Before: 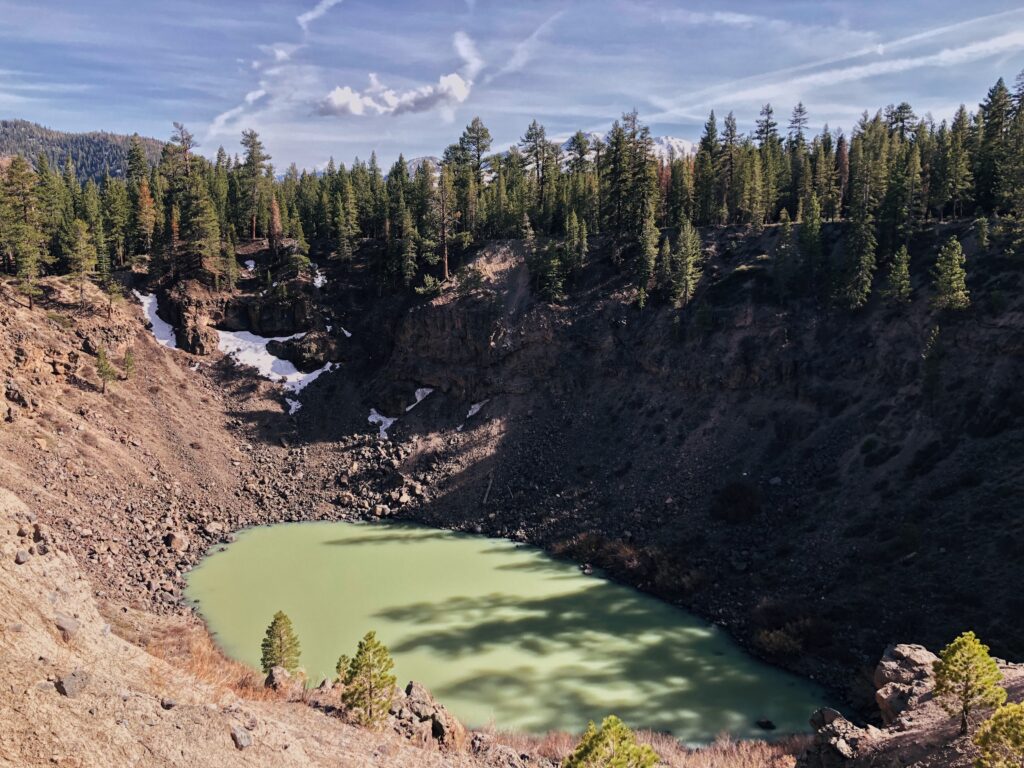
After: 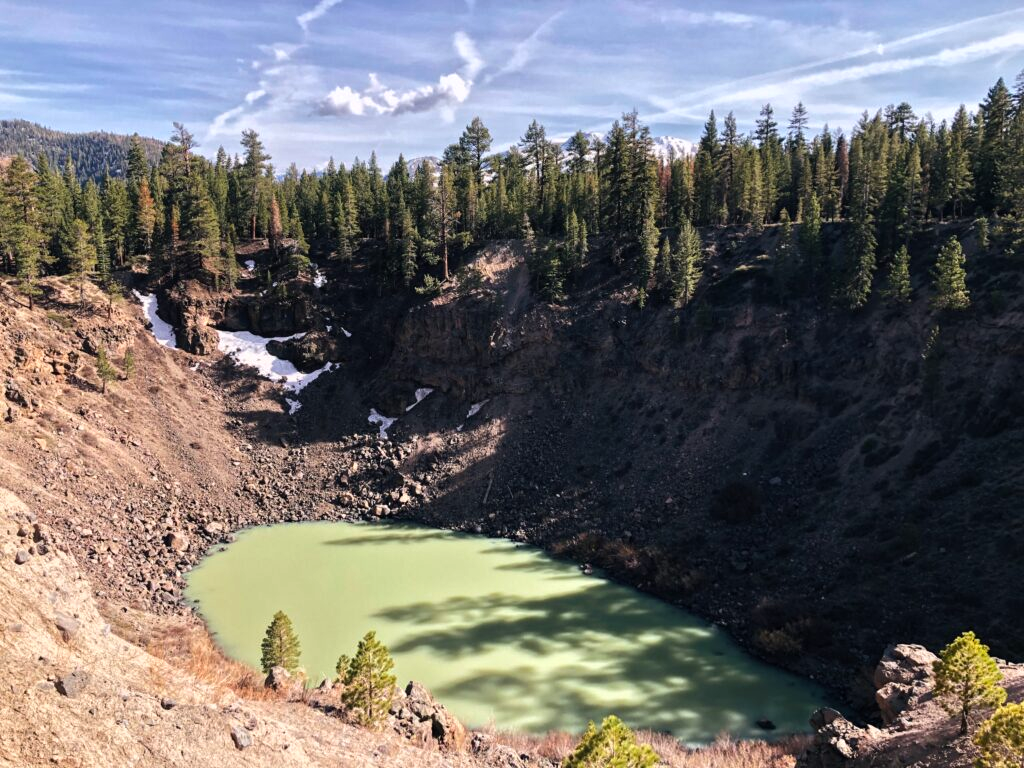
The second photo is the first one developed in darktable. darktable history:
color balance rgb: shadows lift › chroma 0.744%, shadows lift › hue 112.62°, perceptual saturation grading › global saturation 0.881%, perceptual brilliance grading › global brilliance 9.923%, global vibrance 11.536%, contrast 5.079%
